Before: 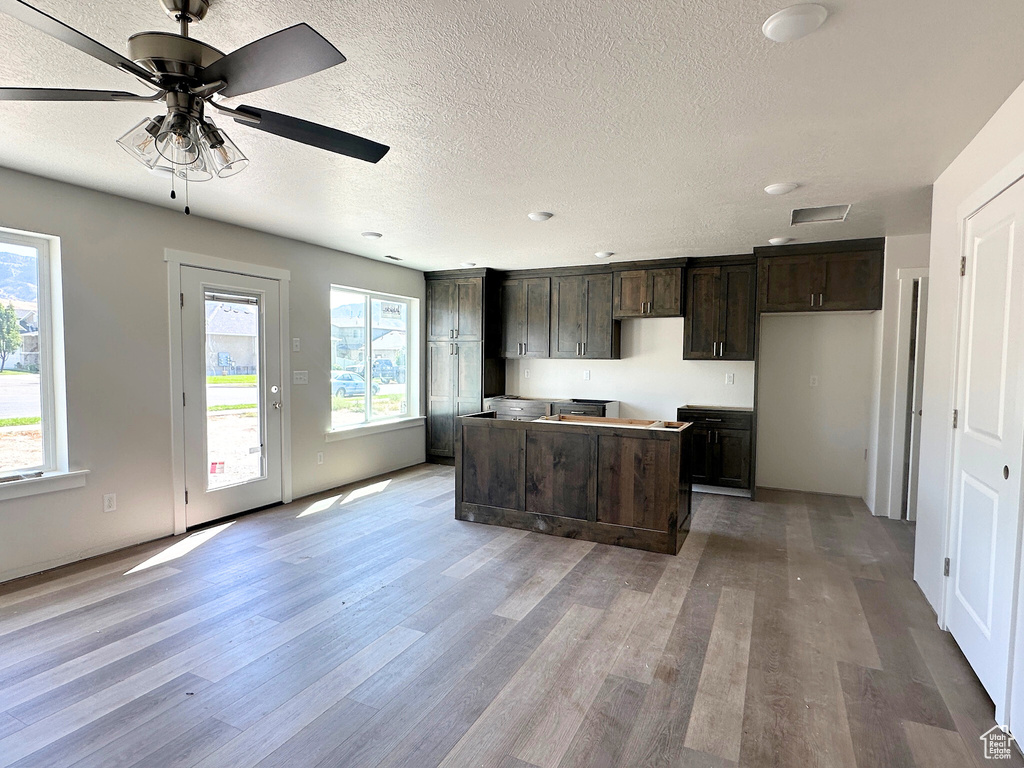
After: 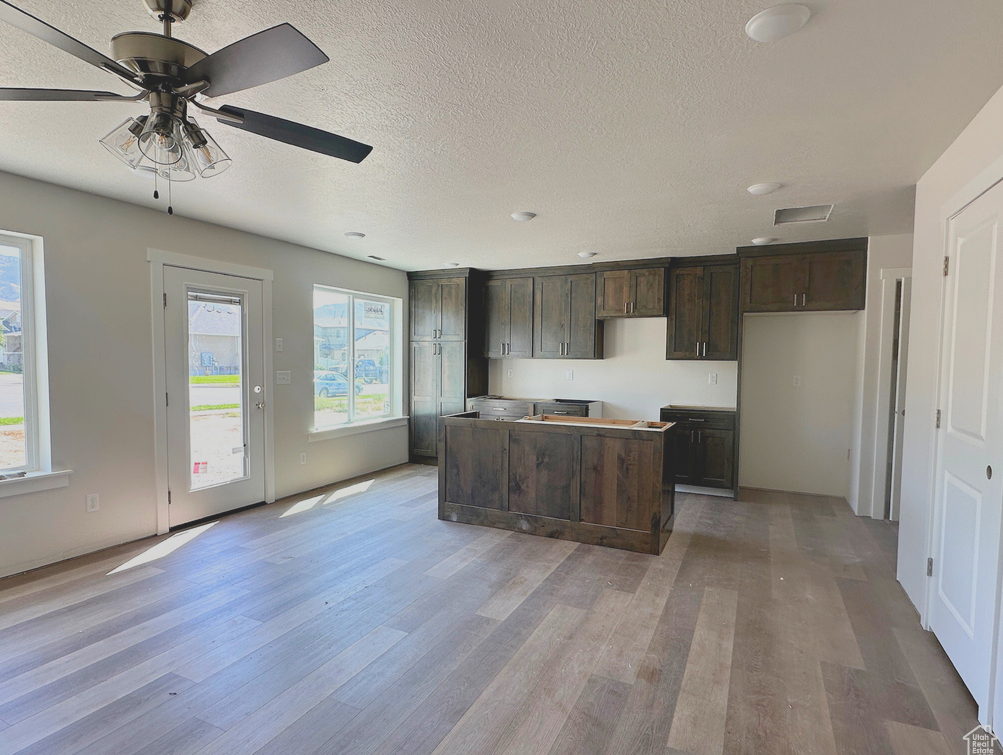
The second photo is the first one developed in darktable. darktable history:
crop: left 1.739%, right 0.278%, bottom 1.662%
contrast brightness saturation: contrast -0.281
